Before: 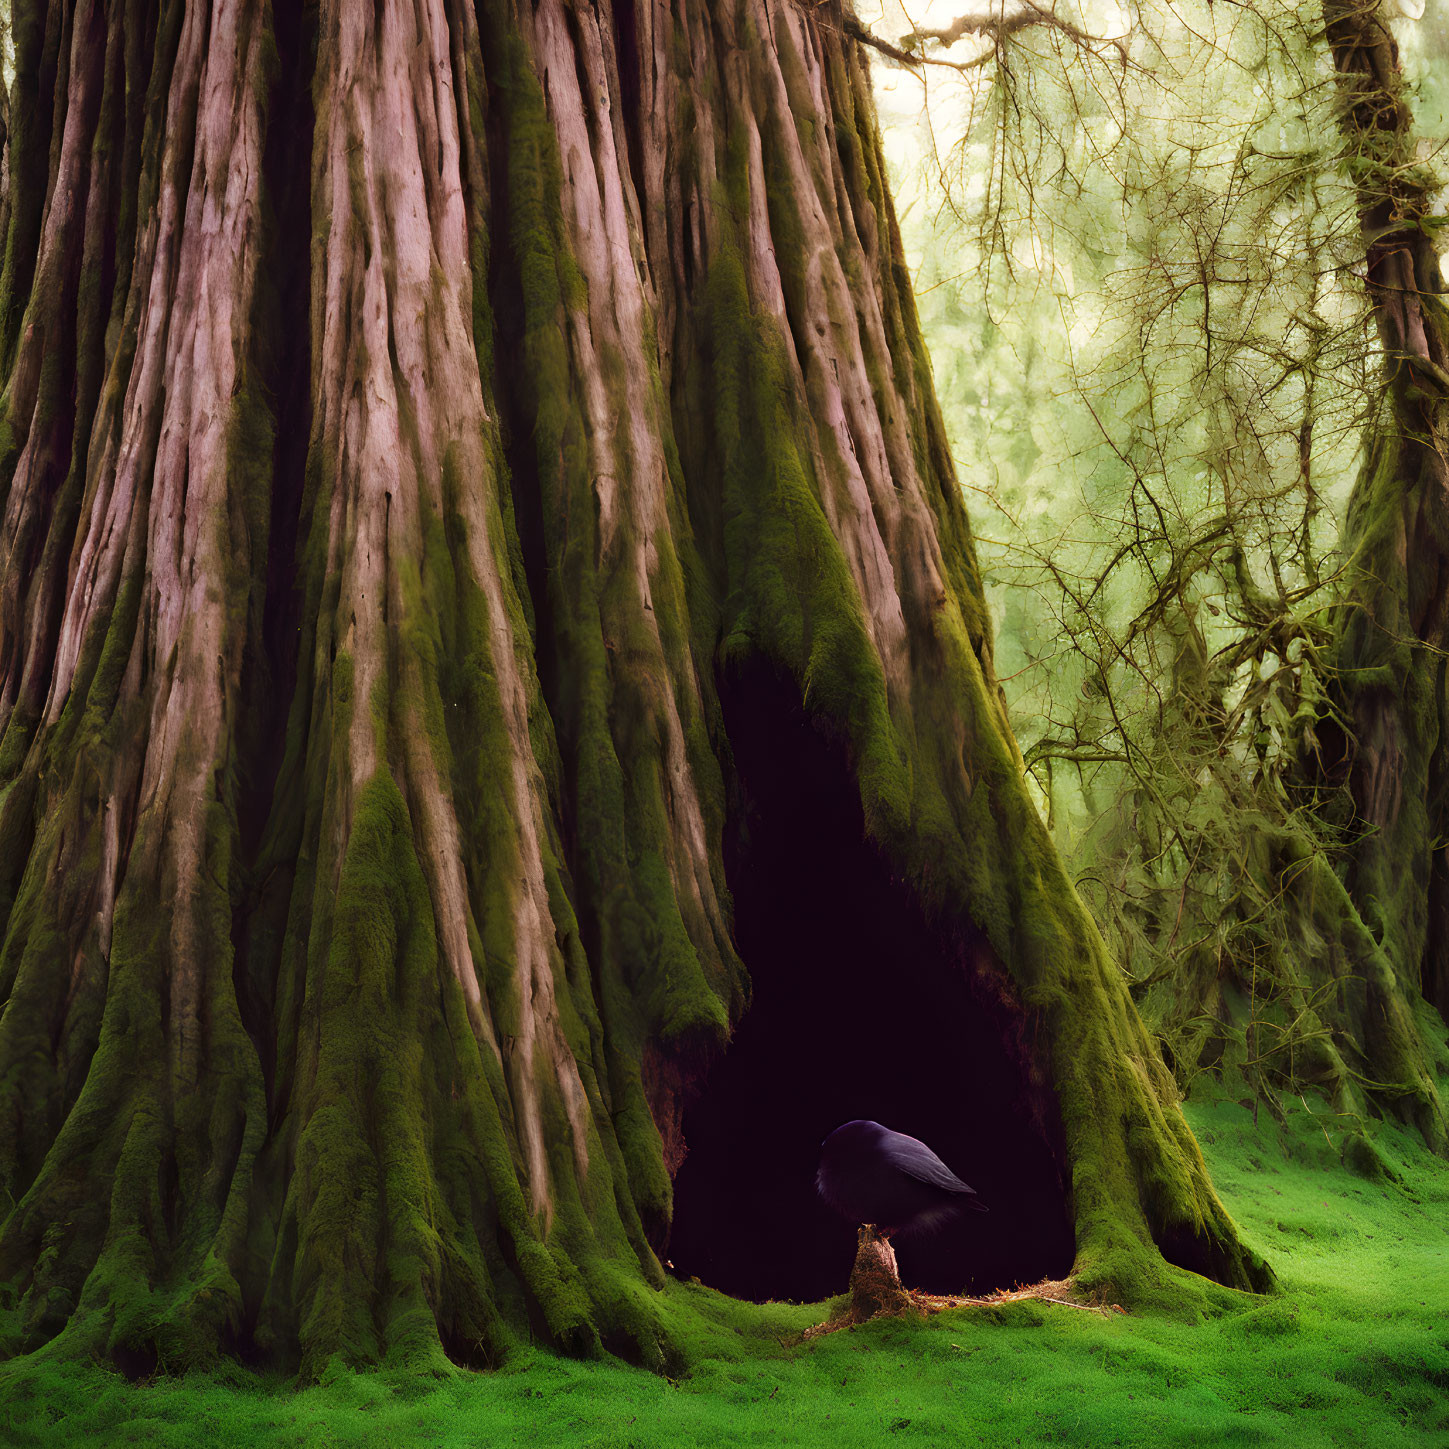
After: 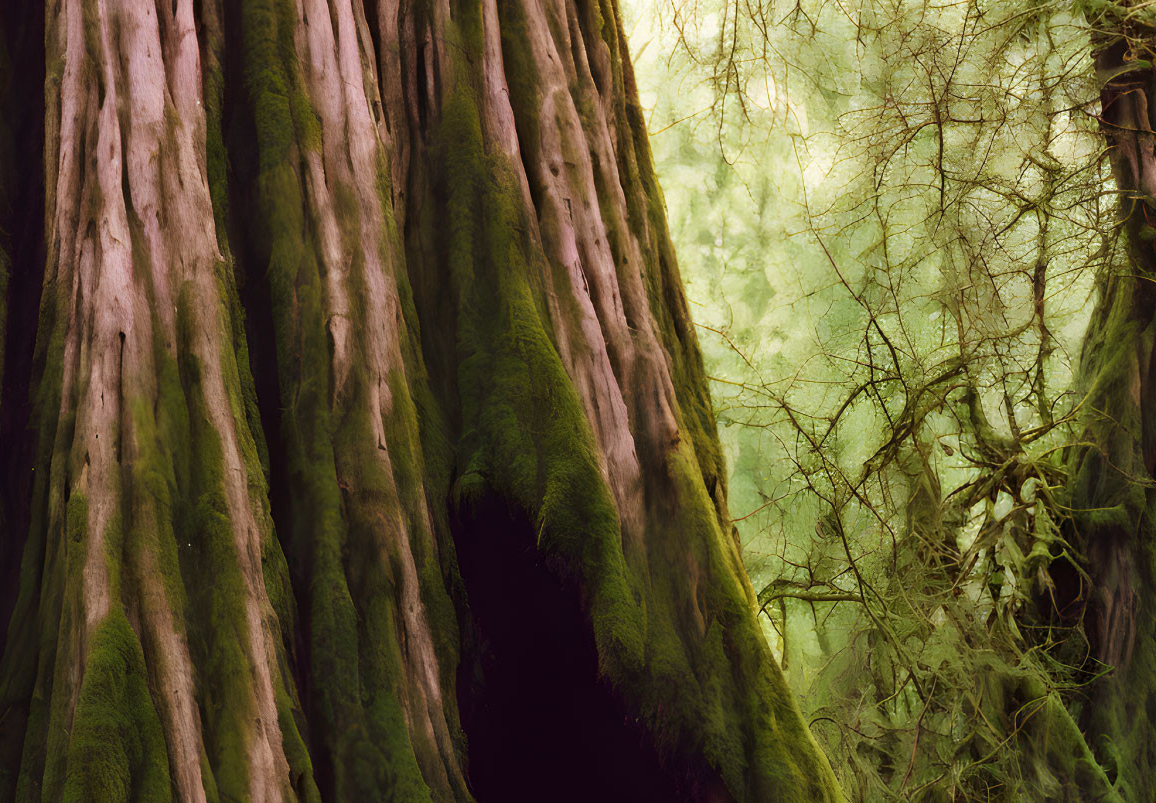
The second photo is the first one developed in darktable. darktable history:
crop: left 18.424%, top 11.08%, right 1.792%, bottom 33.495%
